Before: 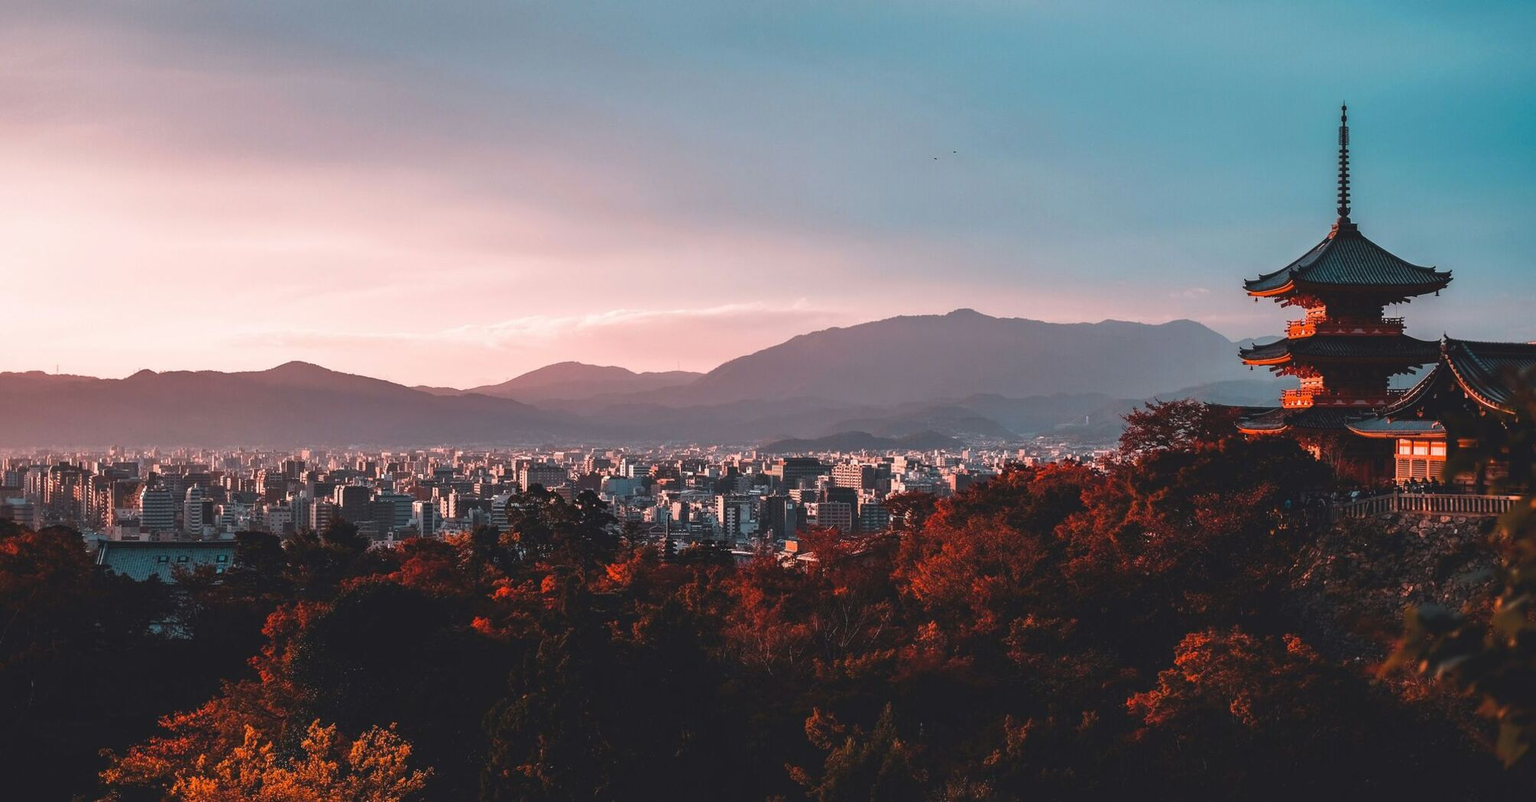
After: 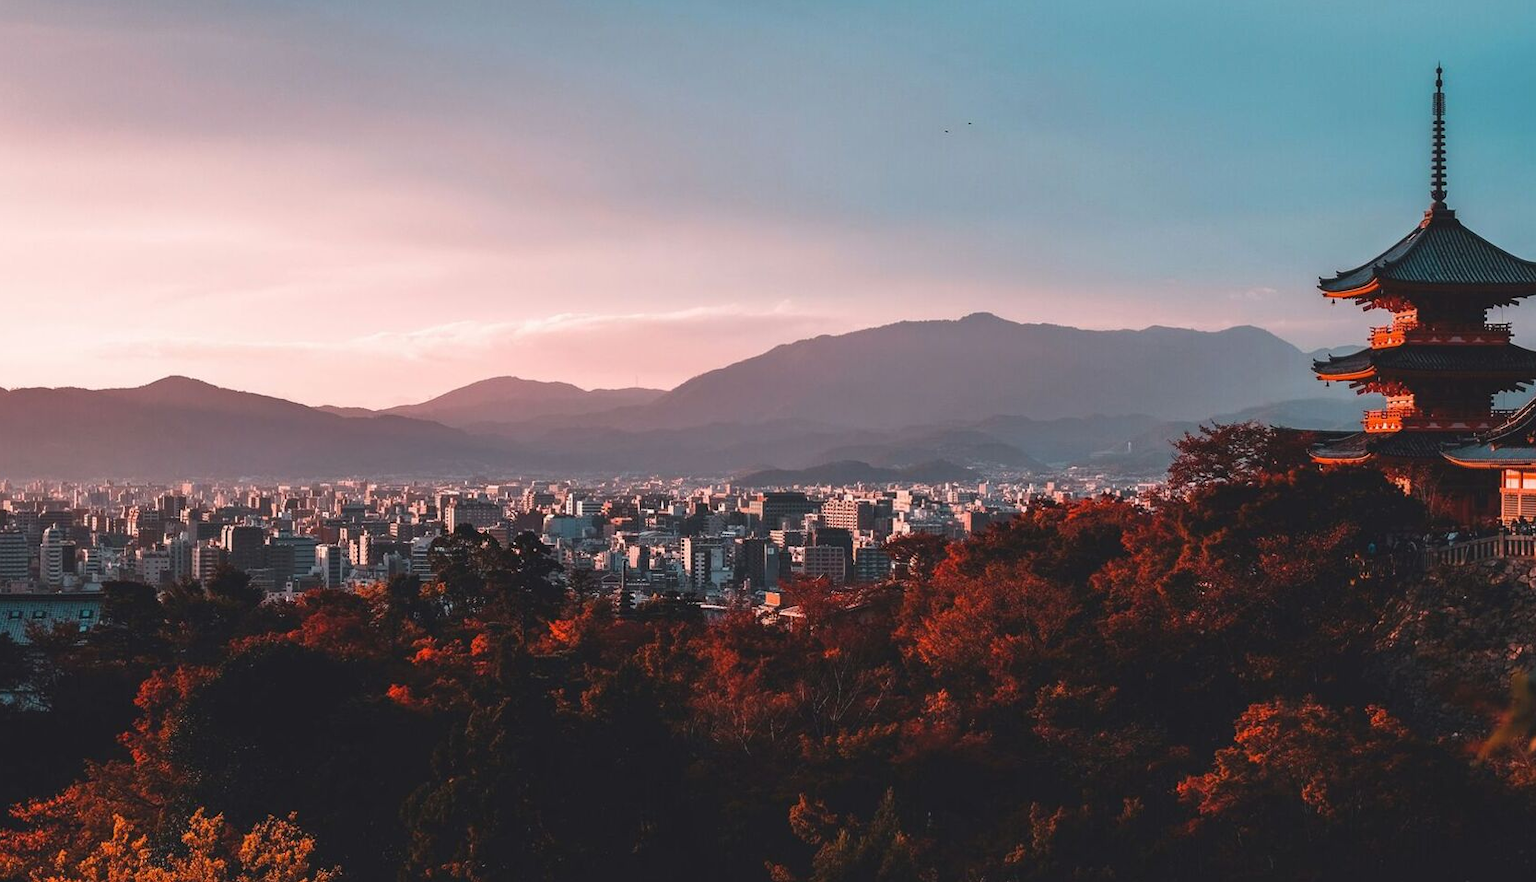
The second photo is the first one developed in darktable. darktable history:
crop: left 9.827%, top 6.268%, right 7.192%, bottom 2.49%
